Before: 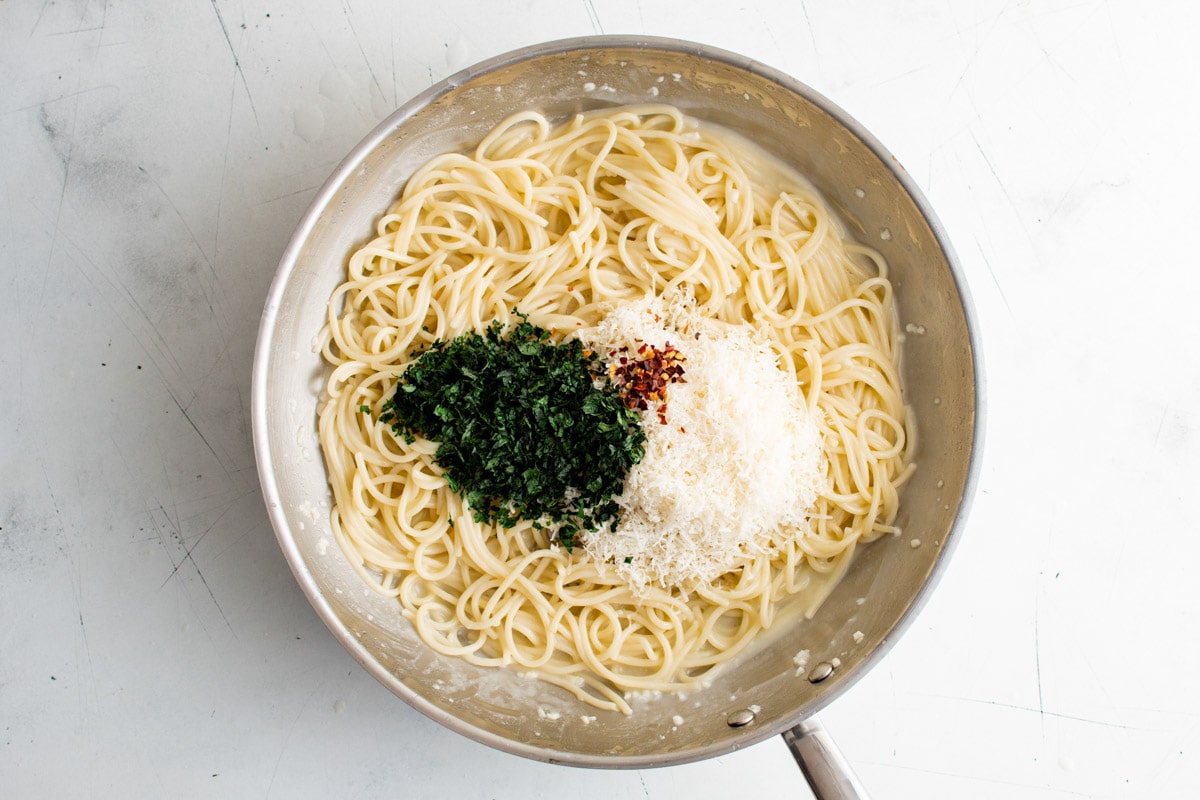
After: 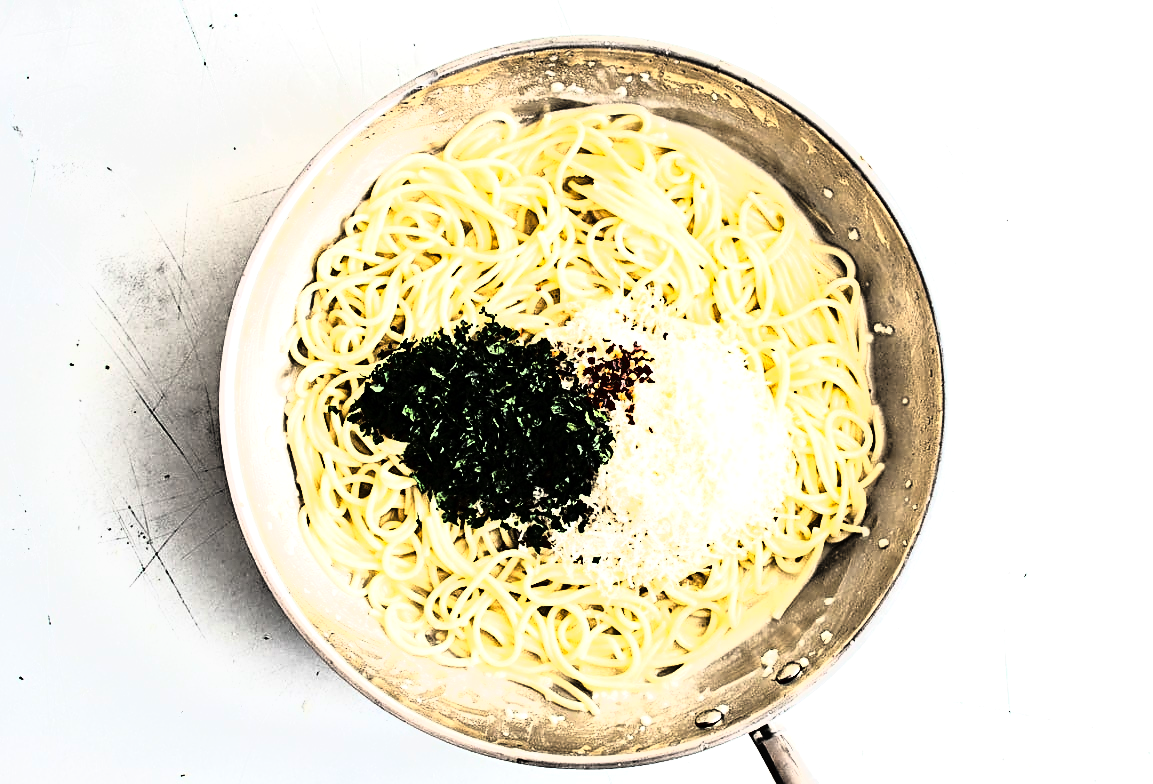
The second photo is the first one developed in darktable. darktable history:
crop and rotate: left 2.715%, right 1.138%, bottom 1.945%
exposure: black level correction 0.001, exposure 0.499 EV, compensate highlight preservation false
tone curve: curves: ch0 [(0, 0) (0.003, 0.005) (0.011, 0.005) (0.025, 0.006) (0.044, 0.008) (0.069, 0.01) (0.1, 0.012) (0.136, 0.015) (0.177, 0.019) (0.224, 0.017) (0.277, 0.015) (0.335, 0.018) (0.399, 0.043) (0.468, 0.118) (0.543, 0.349) (0.623, 0.591) (0.709, 0.88) (0.801, 0.983) (0.898, 0.973) (1, 1)], color space Lab, linked channels, preserve colors none
sharpen: radius 2.536, amount 0.617
